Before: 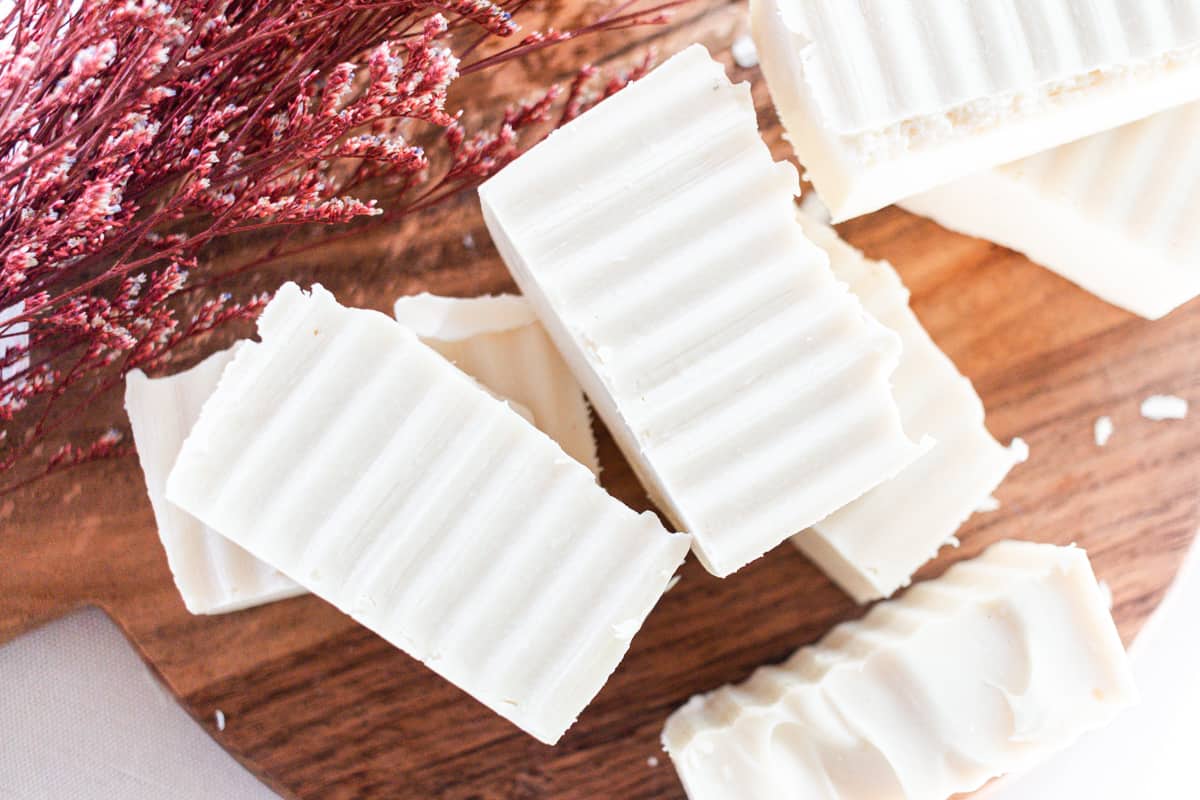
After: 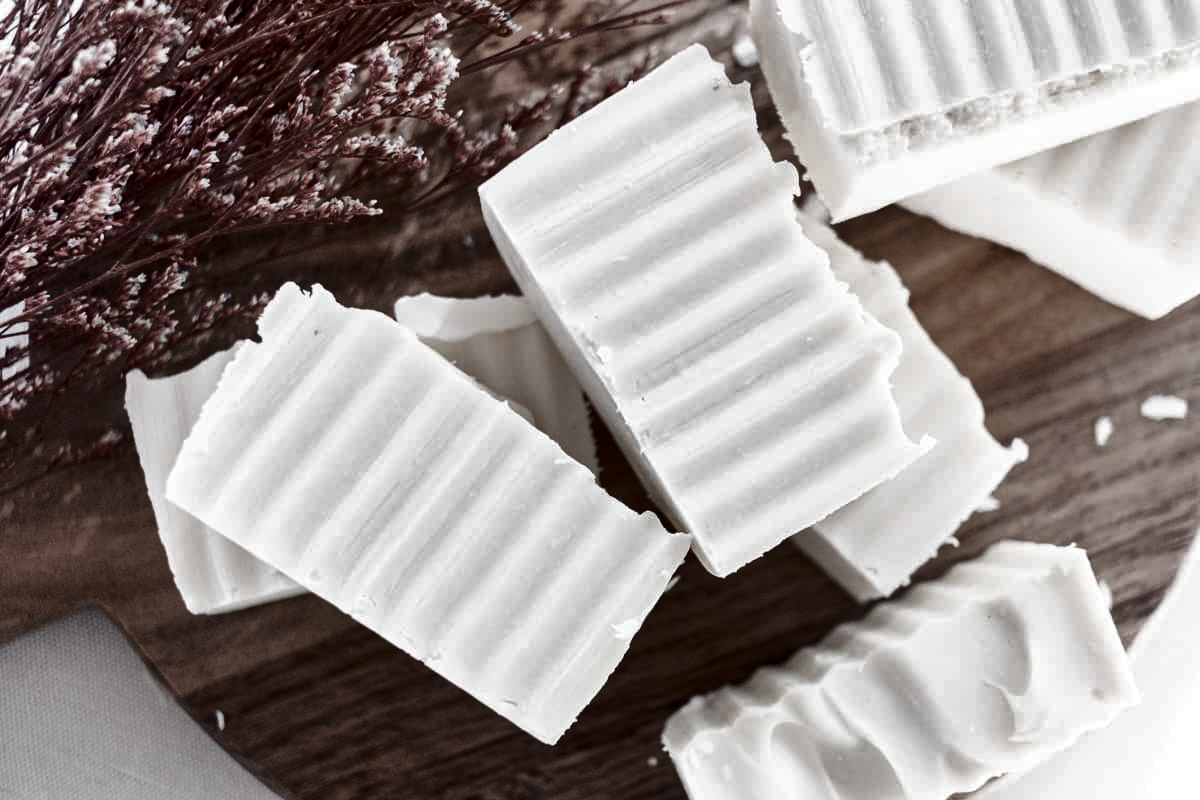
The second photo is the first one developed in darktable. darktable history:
color correction: saturation 0.3
shadows and highlights: low approximation 0.01, soften with gaussian
contrast brightness saturation: brightness -0.52
